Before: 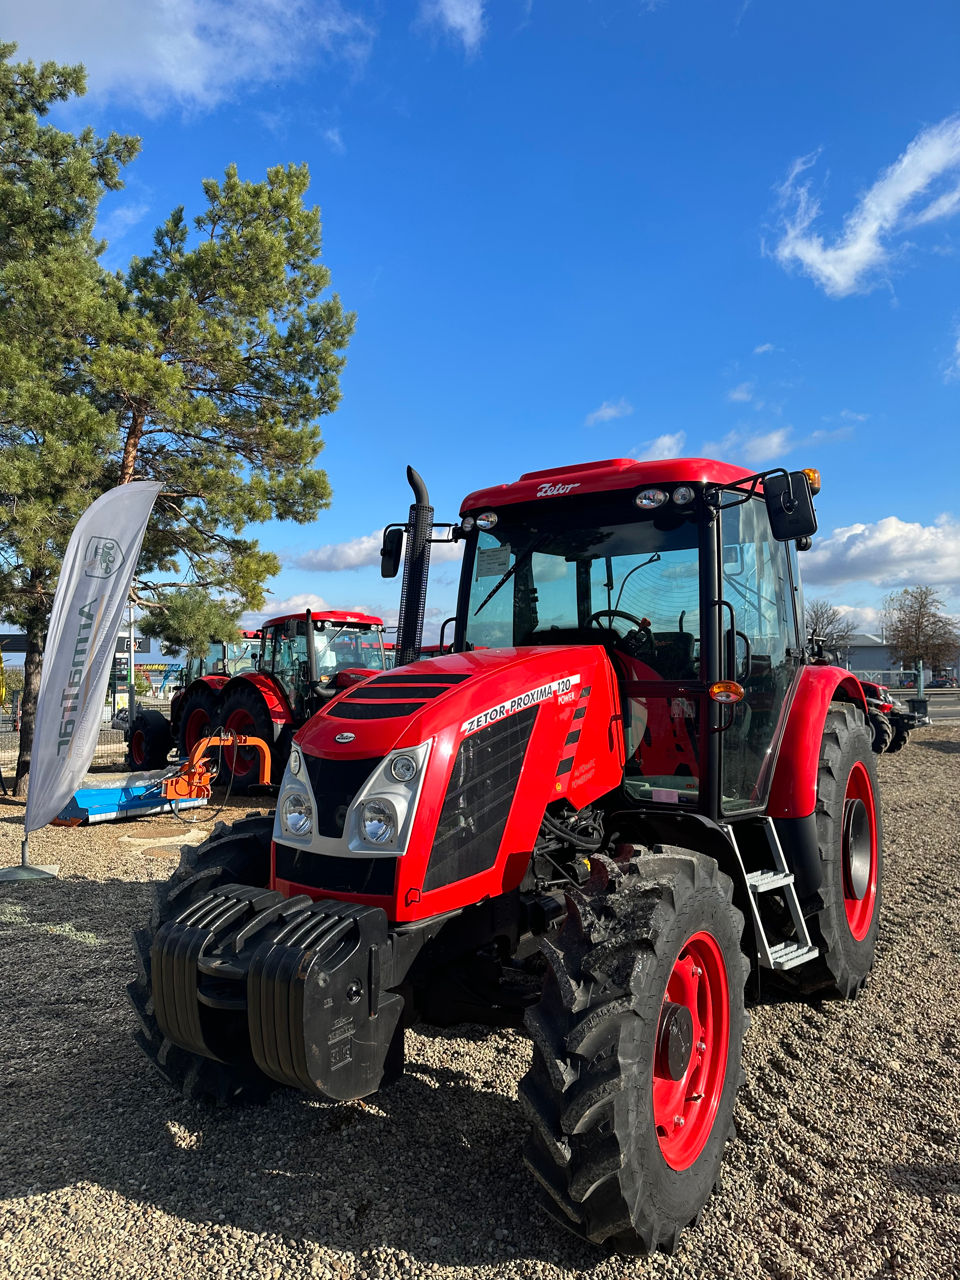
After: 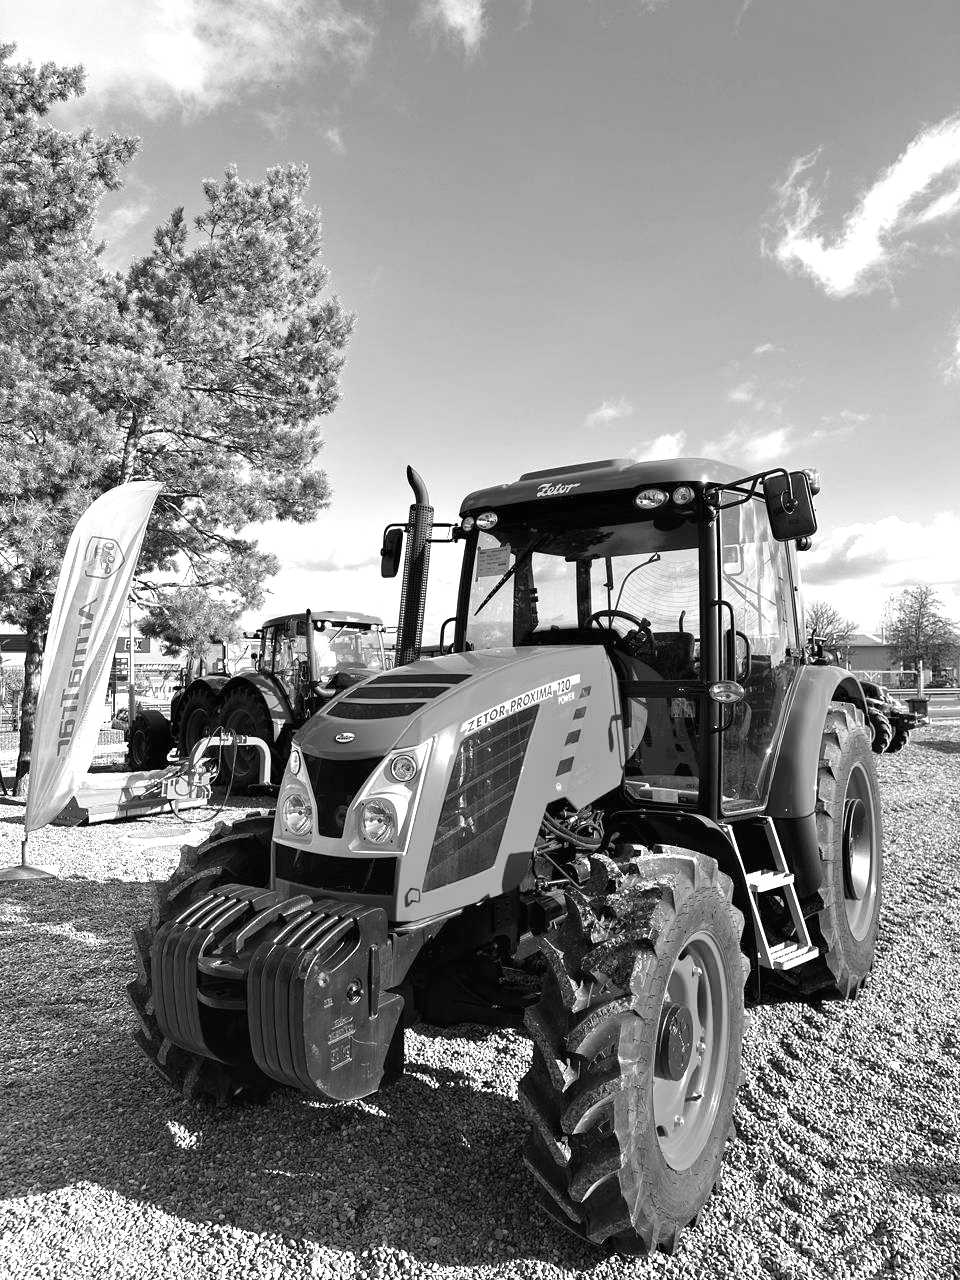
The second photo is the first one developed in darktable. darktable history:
local contrast: mode bilateral grid, contrast 100, coarseness 100, detail 91%, midtone range 0.2
exposure: exposure 1.2 EV, compensate highlight preservation false
color balance rgb: perceptual saturation grading › global saturation 25%, global vibrance 20%
monochrome: on, module defaults
